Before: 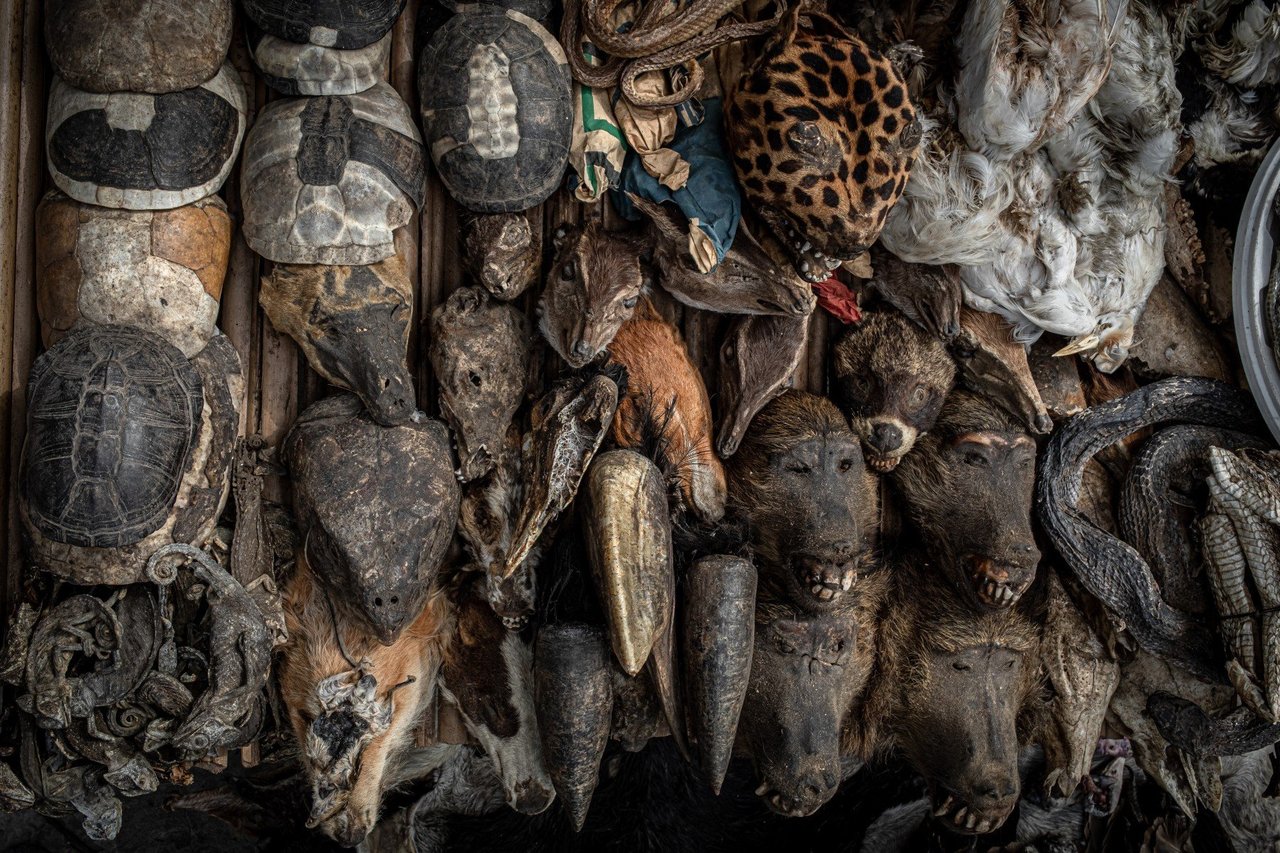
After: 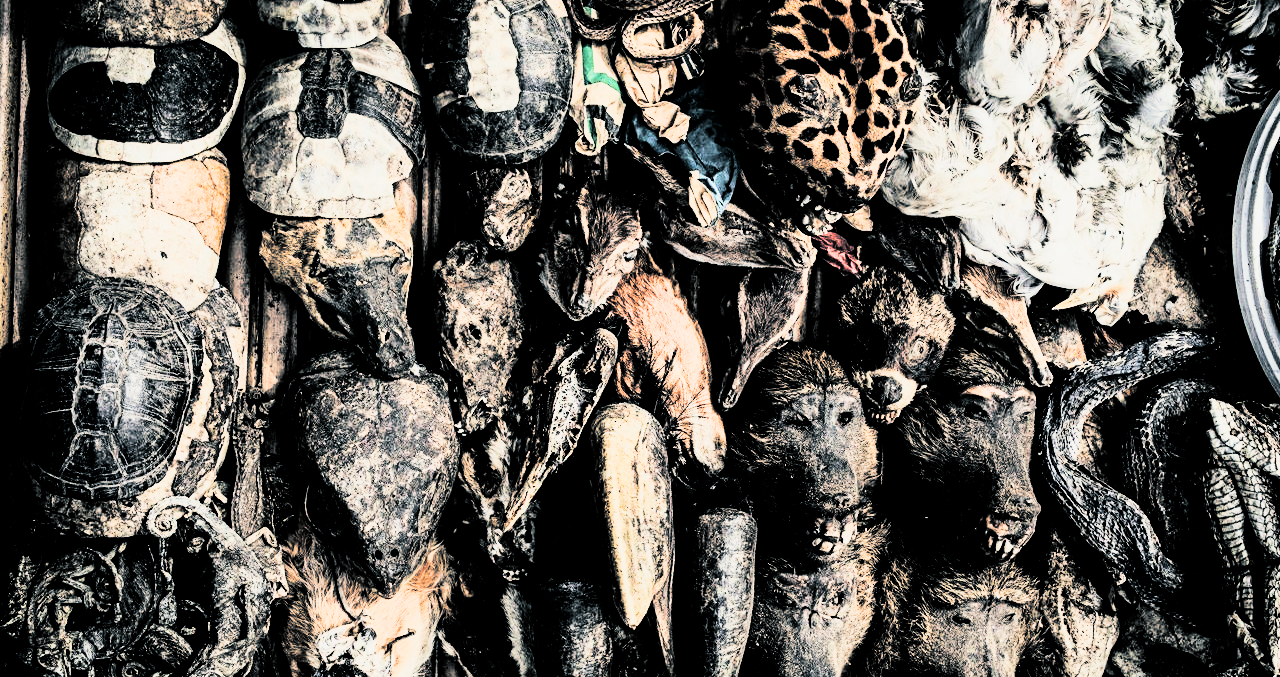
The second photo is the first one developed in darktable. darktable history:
crop and rotate: top 5.667%, bottom 14.937%
contrast brightness saturation: contrast 0.22
split-toning: shadows › hue 205.2°, shadows › saturation 0.29, highlights › hue 50.4°, highlights › saturation 0.38, balance -49.9
rgb curve: curves: ch0 [(0, 0) (0.21, 0.15) (0.24, 0.21) (0.5, 0.75) (0.75, 0.96) (0.89, 0.99) (1, 1)]; ch1 [(0, 0.02) (0.21, 0.13) (0.25, 0.2) (0.5, 0.67) (0.75, 0.9) (0.89, 0.97) (1, 1)]; ch2 [(0, 0.02) (0.21, 0.13) (0.25, 0.2) (0.5, 0.67) (0.75, 0.9) (0.89, 0.97) (1, 1)], compensate middle gray true
velvia: strength 9.25%
exposure: black level correction 0, exposure 0.5 EV, compensate highlight preservation false
filmic rgb: black relative exposure -5 EV, white relative exposure 3.5 EV, hardness 3.19, contrast 1.4, highlights saturation mix -50%
